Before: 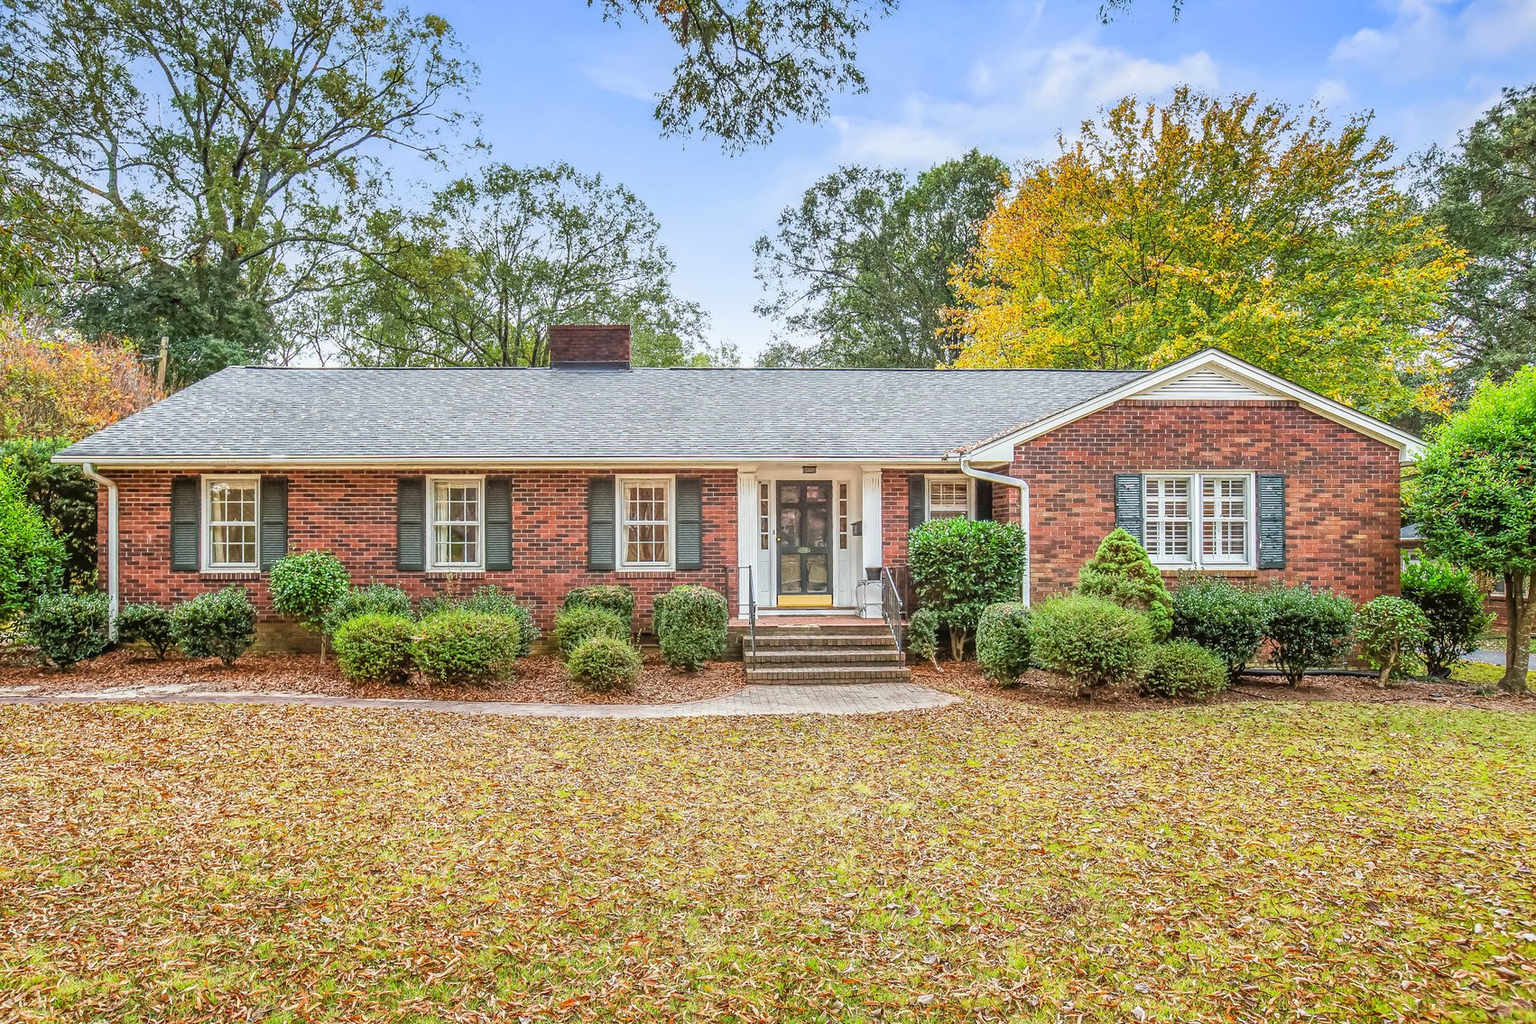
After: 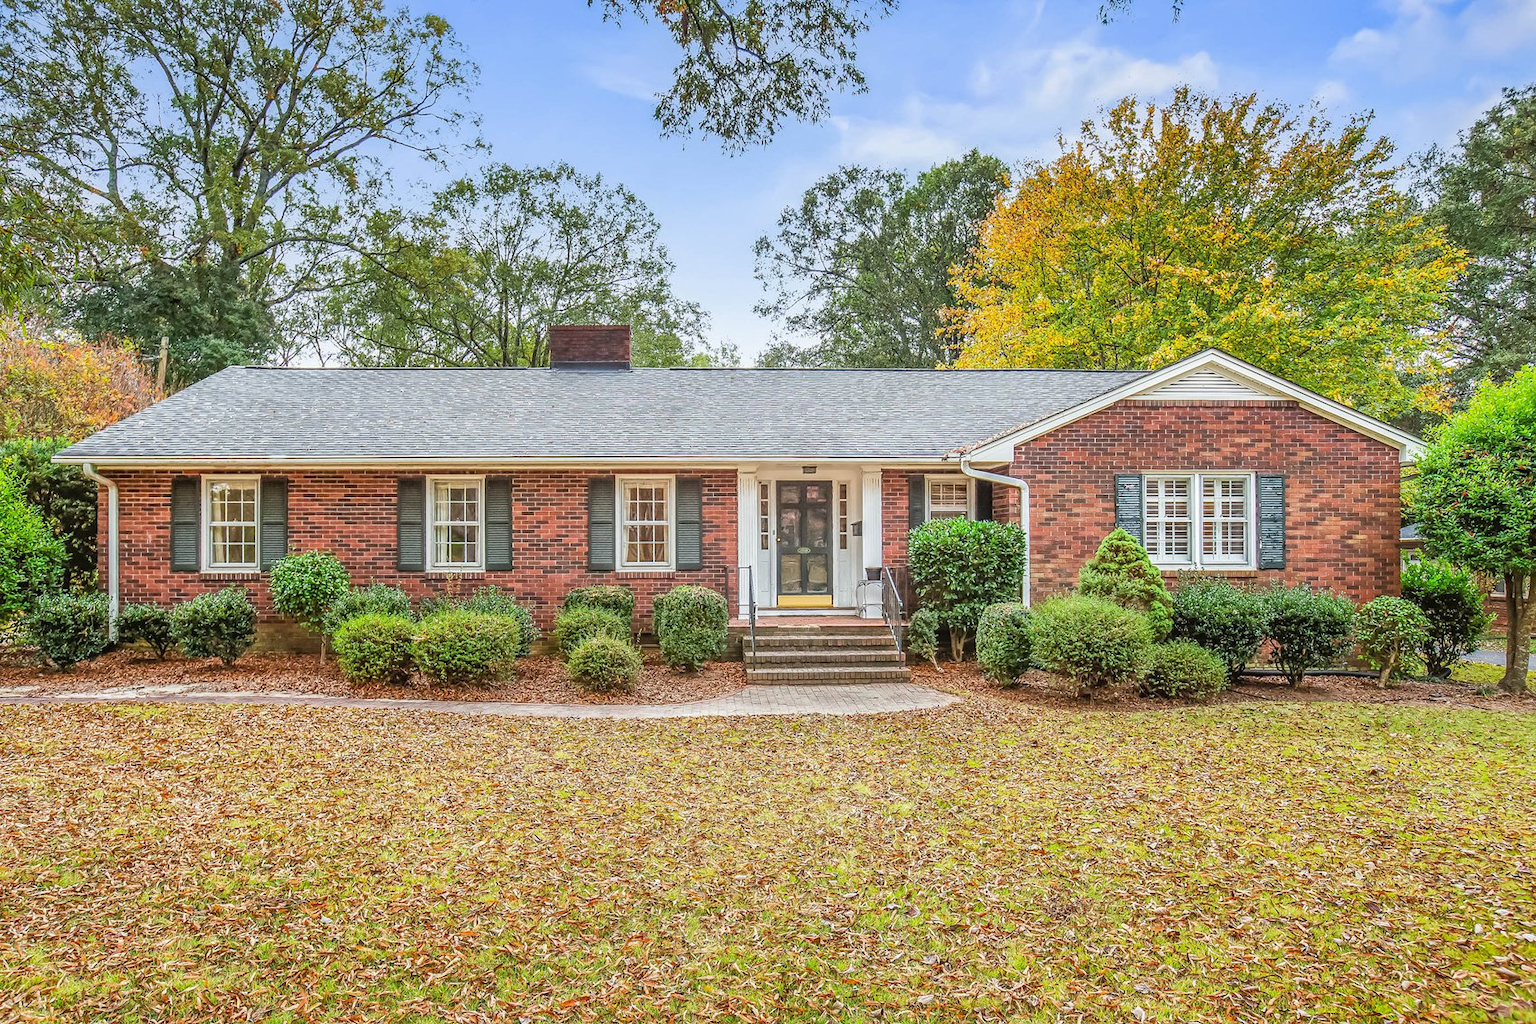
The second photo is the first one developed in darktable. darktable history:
shadows and highlights: shadows 25.4, highlights -26.33
